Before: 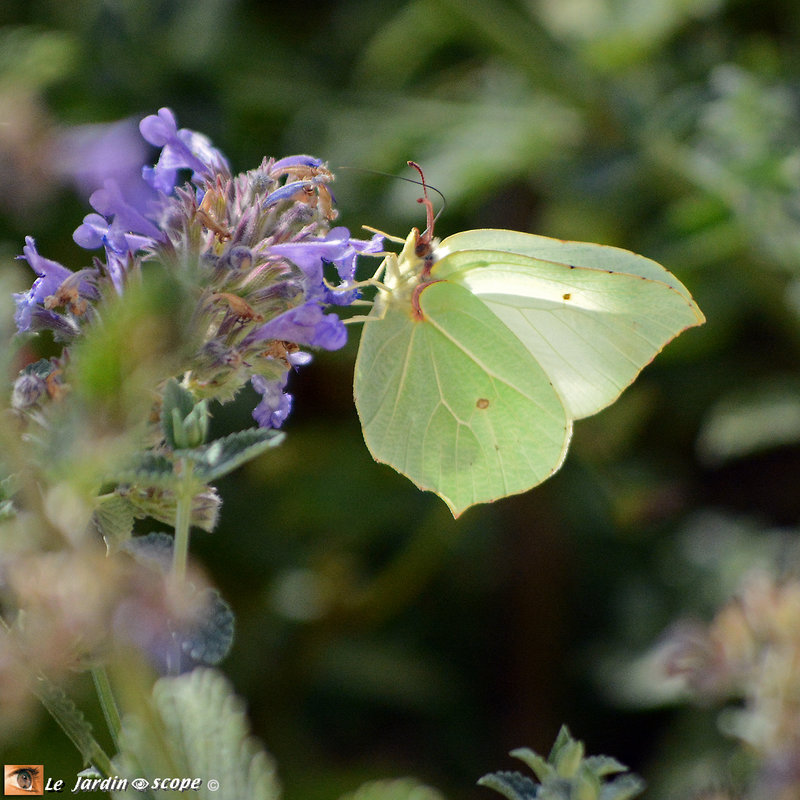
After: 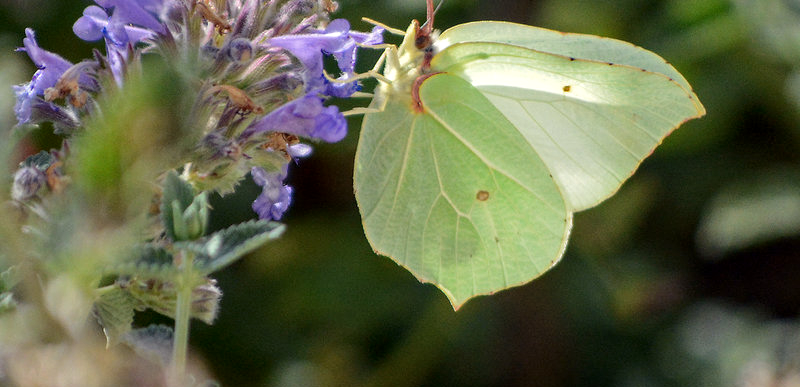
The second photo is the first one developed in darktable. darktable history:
crop and rotate: top 26.056%, bottom 25.543%
tone equalizer: on, module defaults
white balance: emerald 1
local contrast: on, module defaults
